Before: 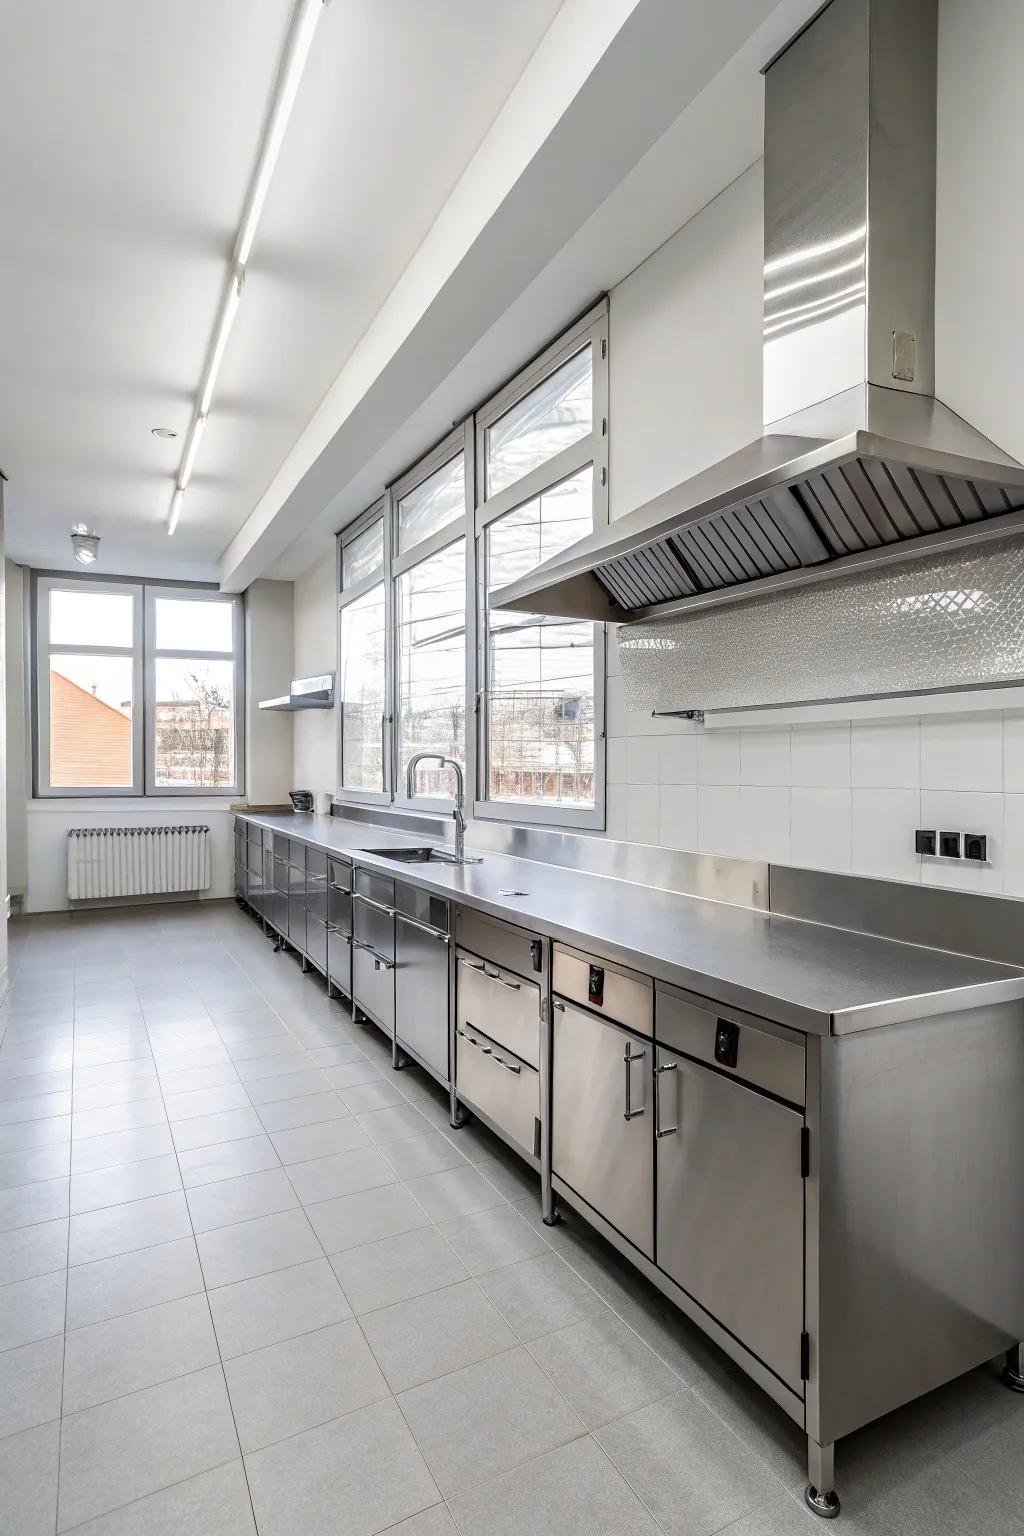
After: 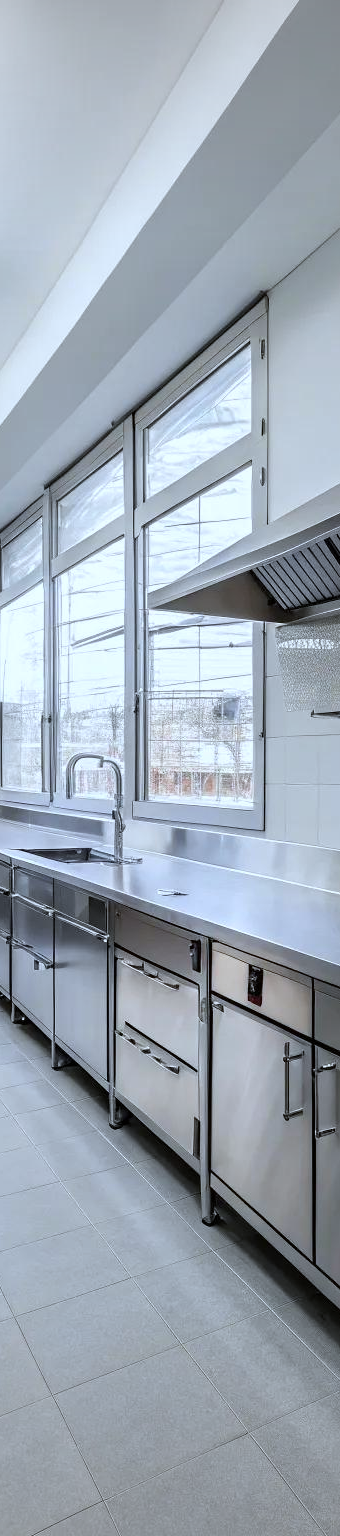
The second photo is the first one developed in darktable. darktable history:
crop: left 33.36%, right 33.36%
white balance: red 0.924, blue 1.095
vignetting: fall-off start 100%, brightness -0.282, width/height ratio 1.31
